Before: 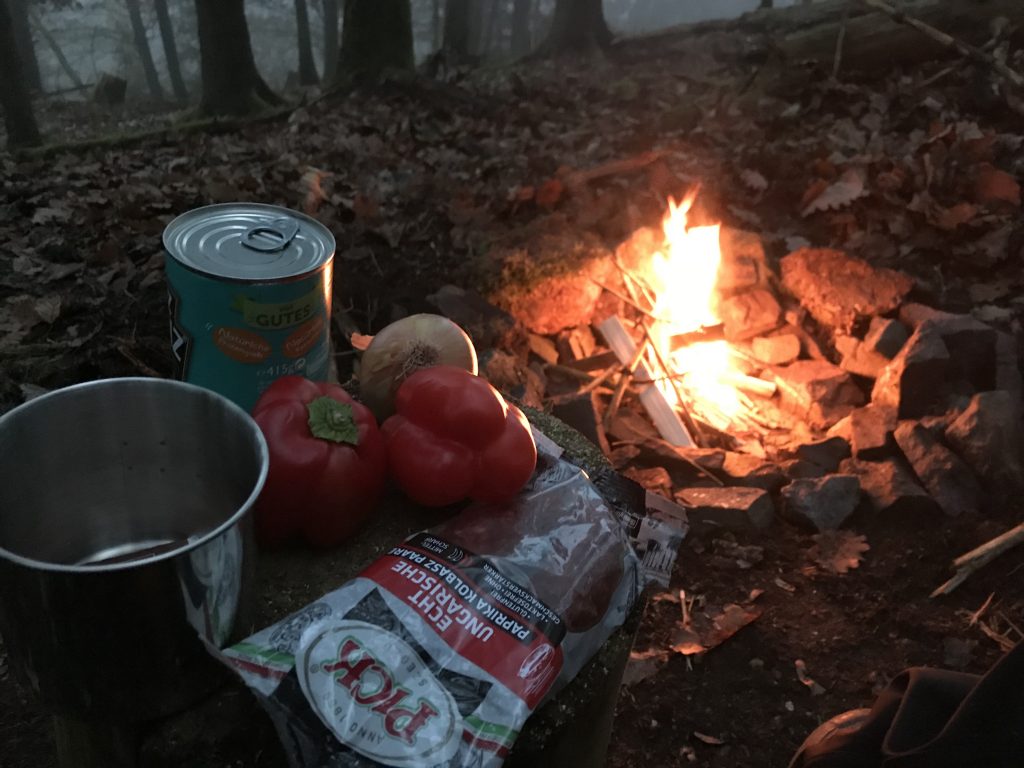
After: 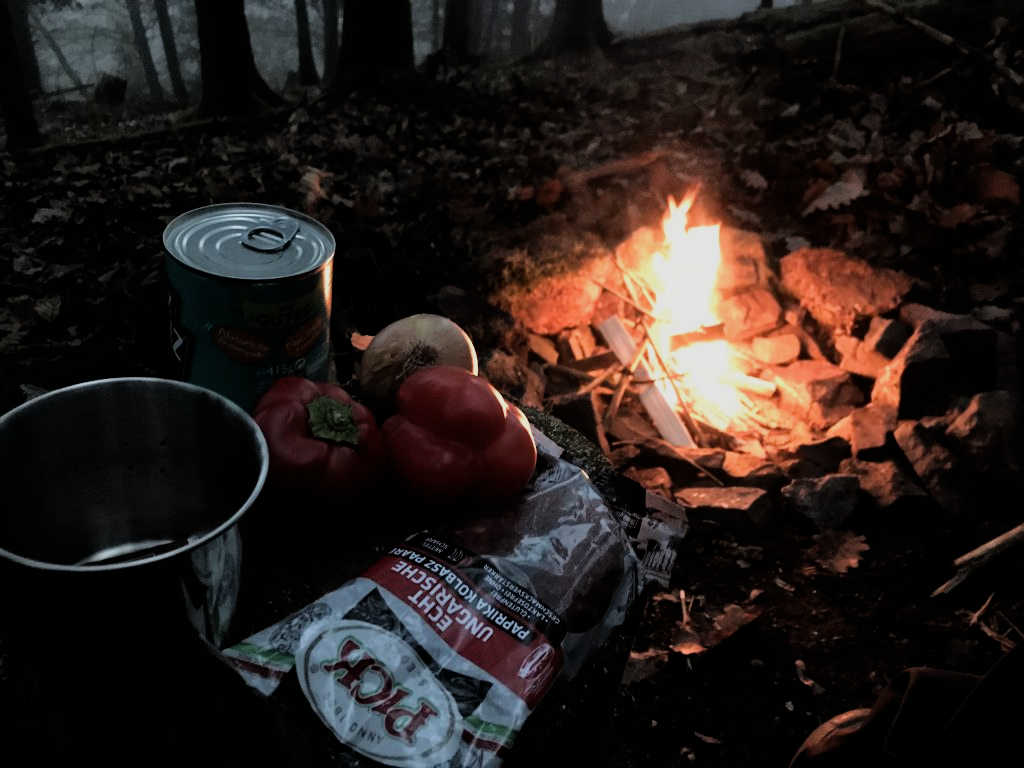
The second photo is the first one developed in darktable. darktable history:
filmic rgb: black relative exposure -5.14 EV, white relative exposure 3.98 EV, hardness 2.88, contrast 1.299
